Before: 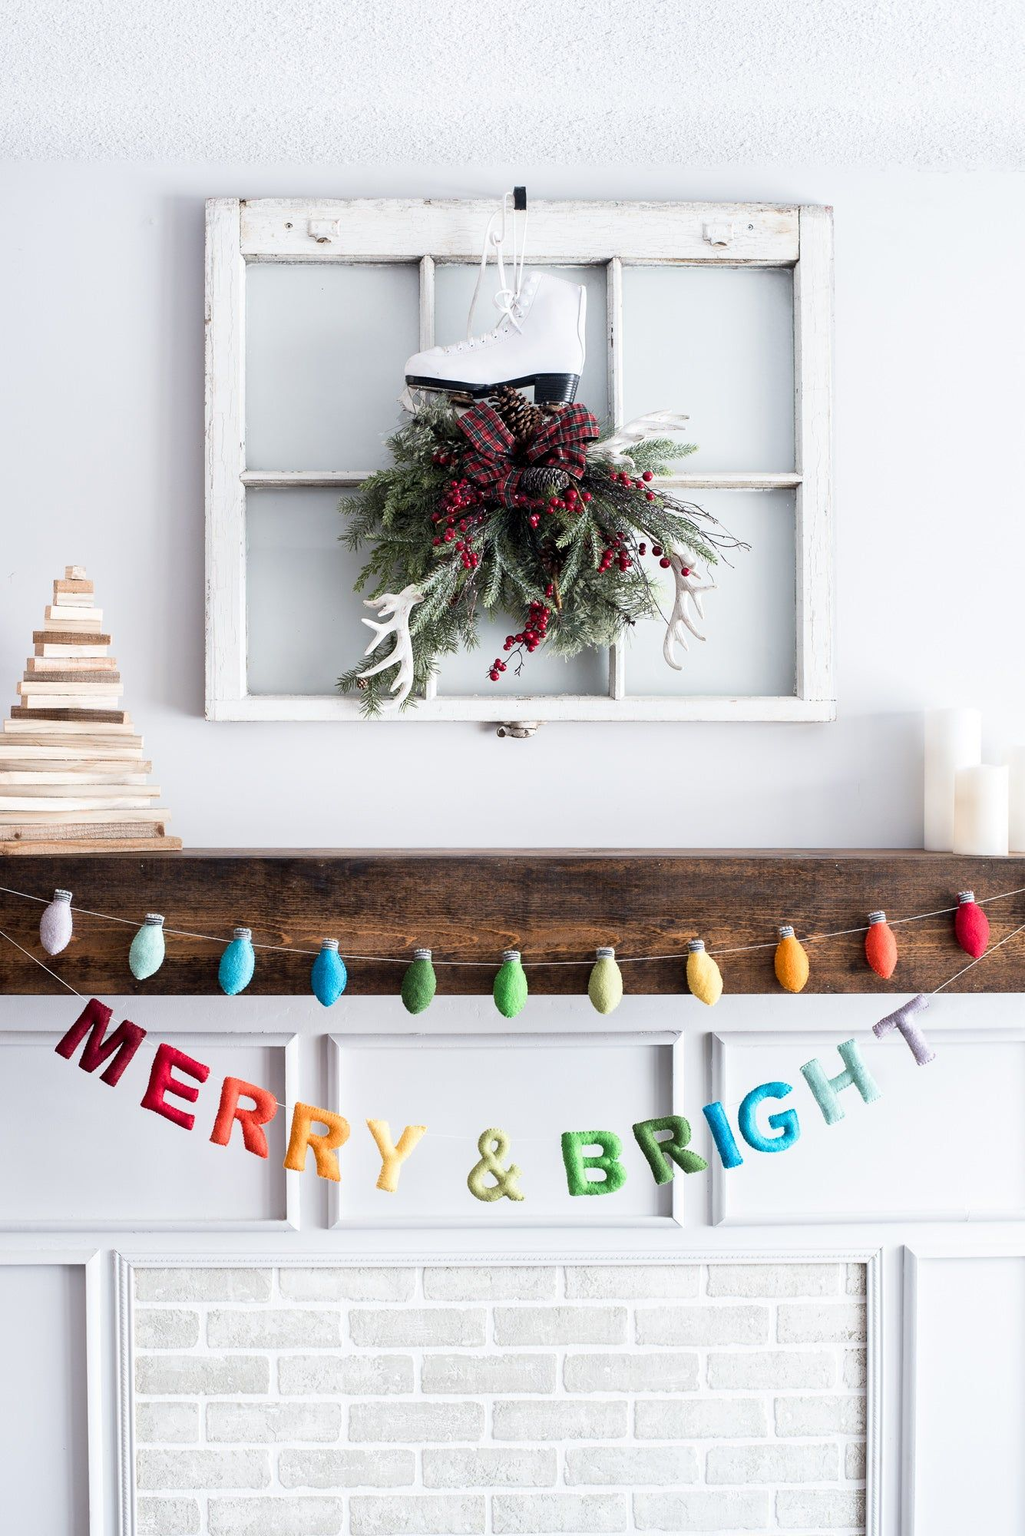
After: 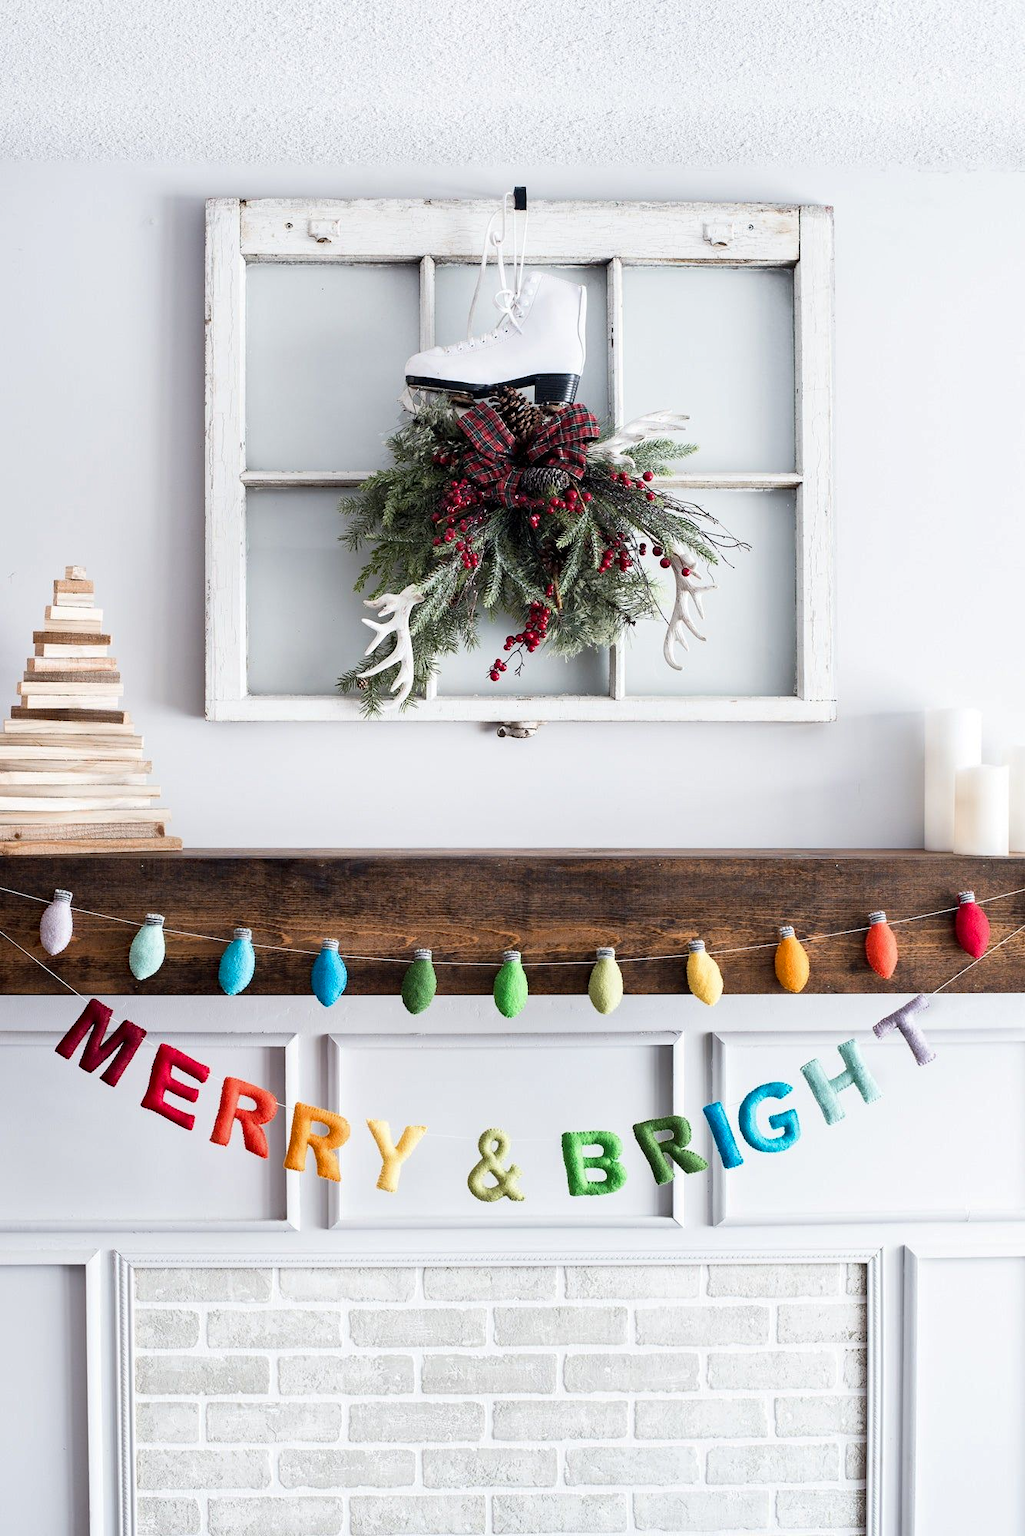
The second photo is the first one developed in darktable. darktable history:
shadows and highlights: shadows 51.89, highlights -28.25, soften with gaussian
haze removal: compatibility mode true, adaptive false
